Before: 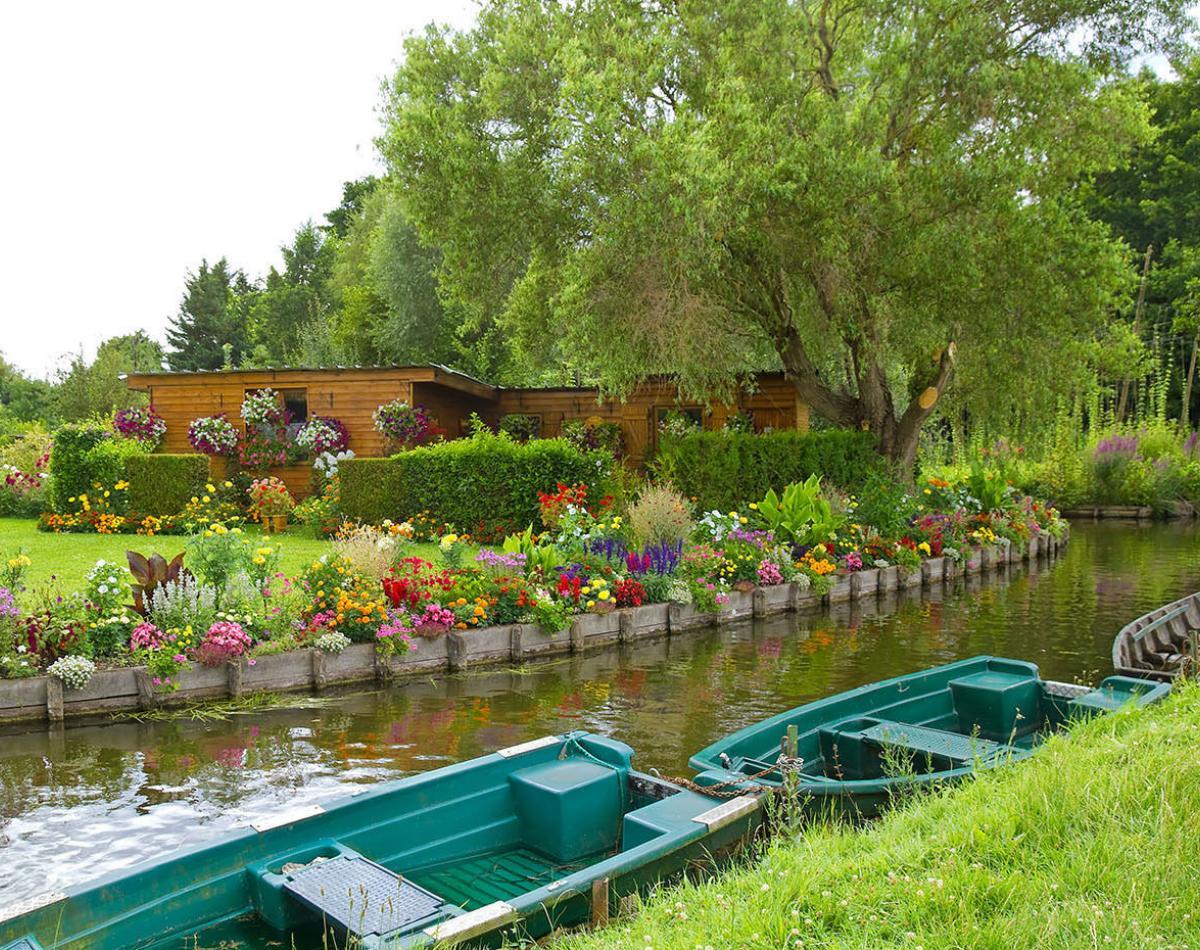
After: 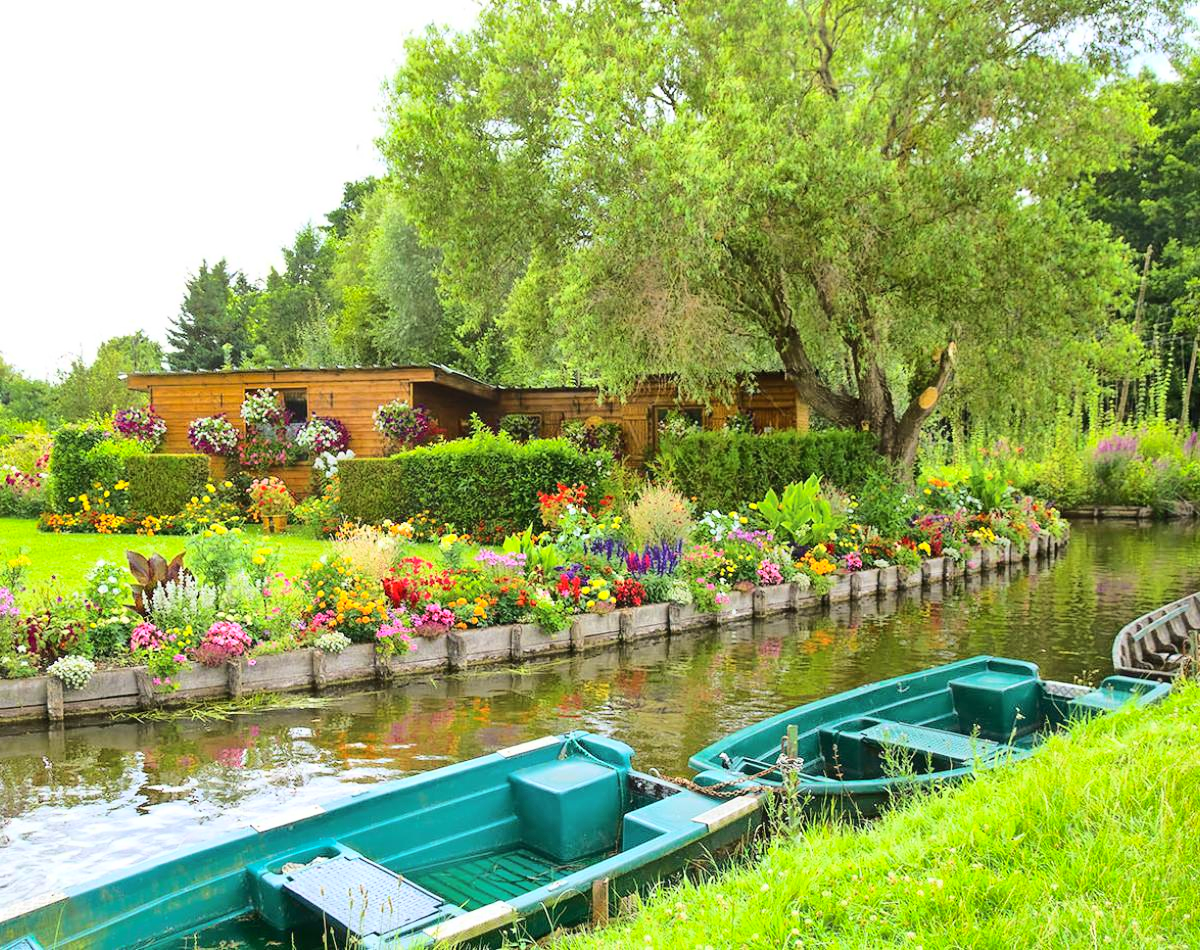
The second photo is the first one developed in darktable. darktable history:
base curve: curves: ch0 [(0, 0) (0.028, 0.03) (0.121, 0.232) (0.46, 0.748) (0.859, 0.968) (1, 1)]
contrast brightness saturation: contrast 0.149, brightness 0.044
shadows and highlights: on, module defaults
